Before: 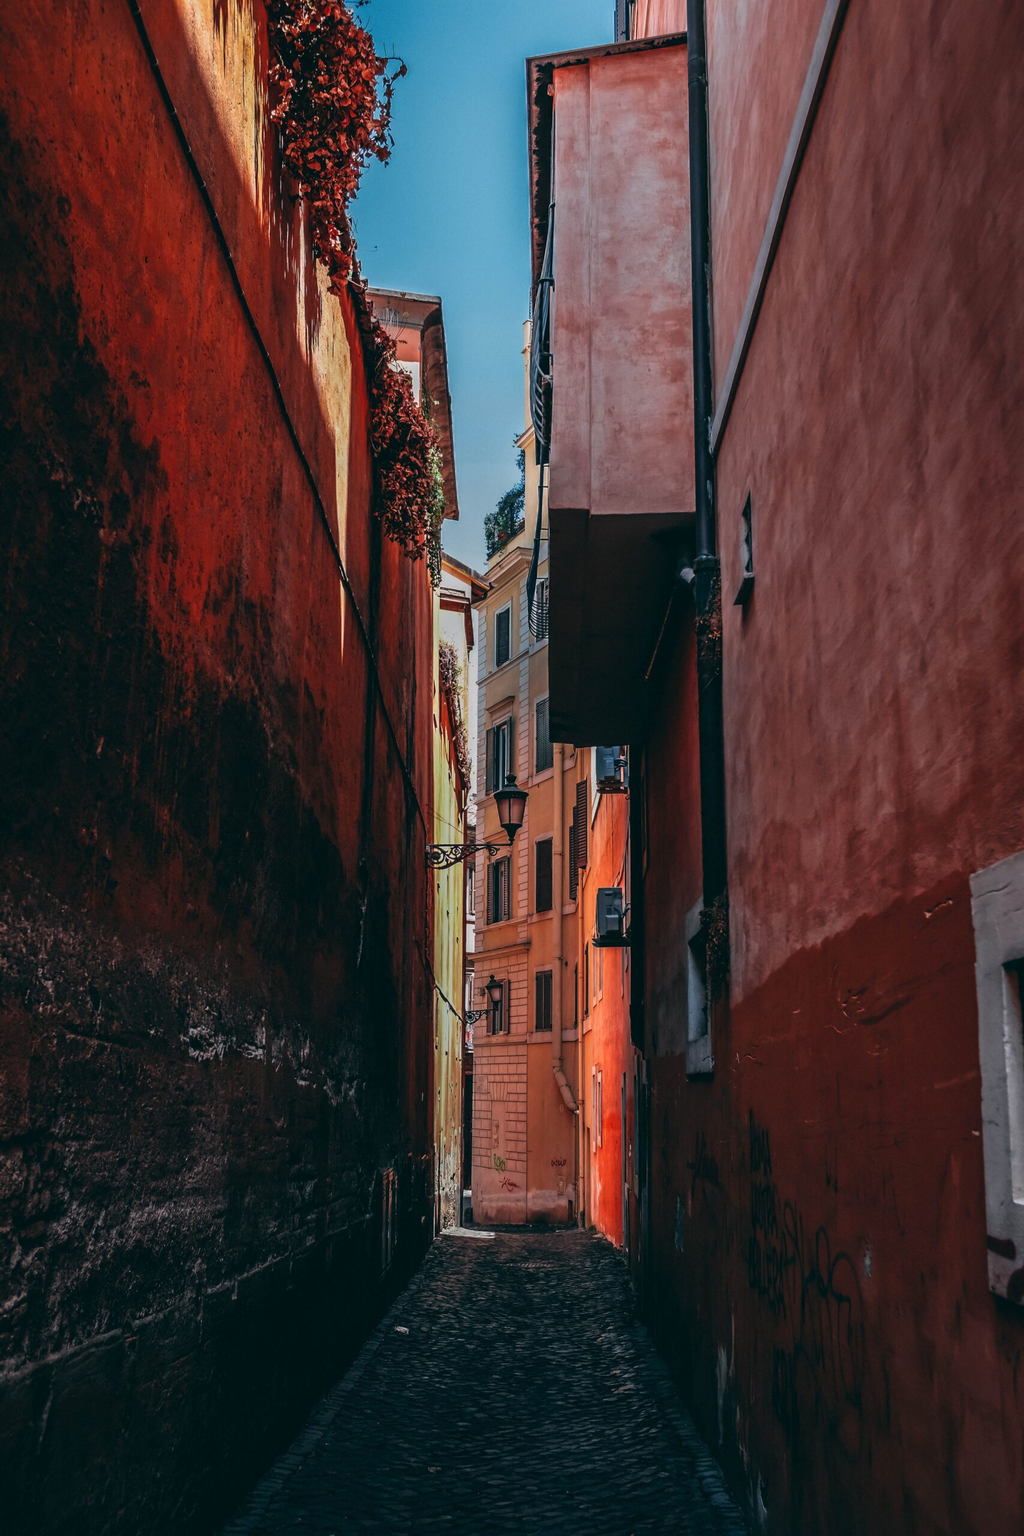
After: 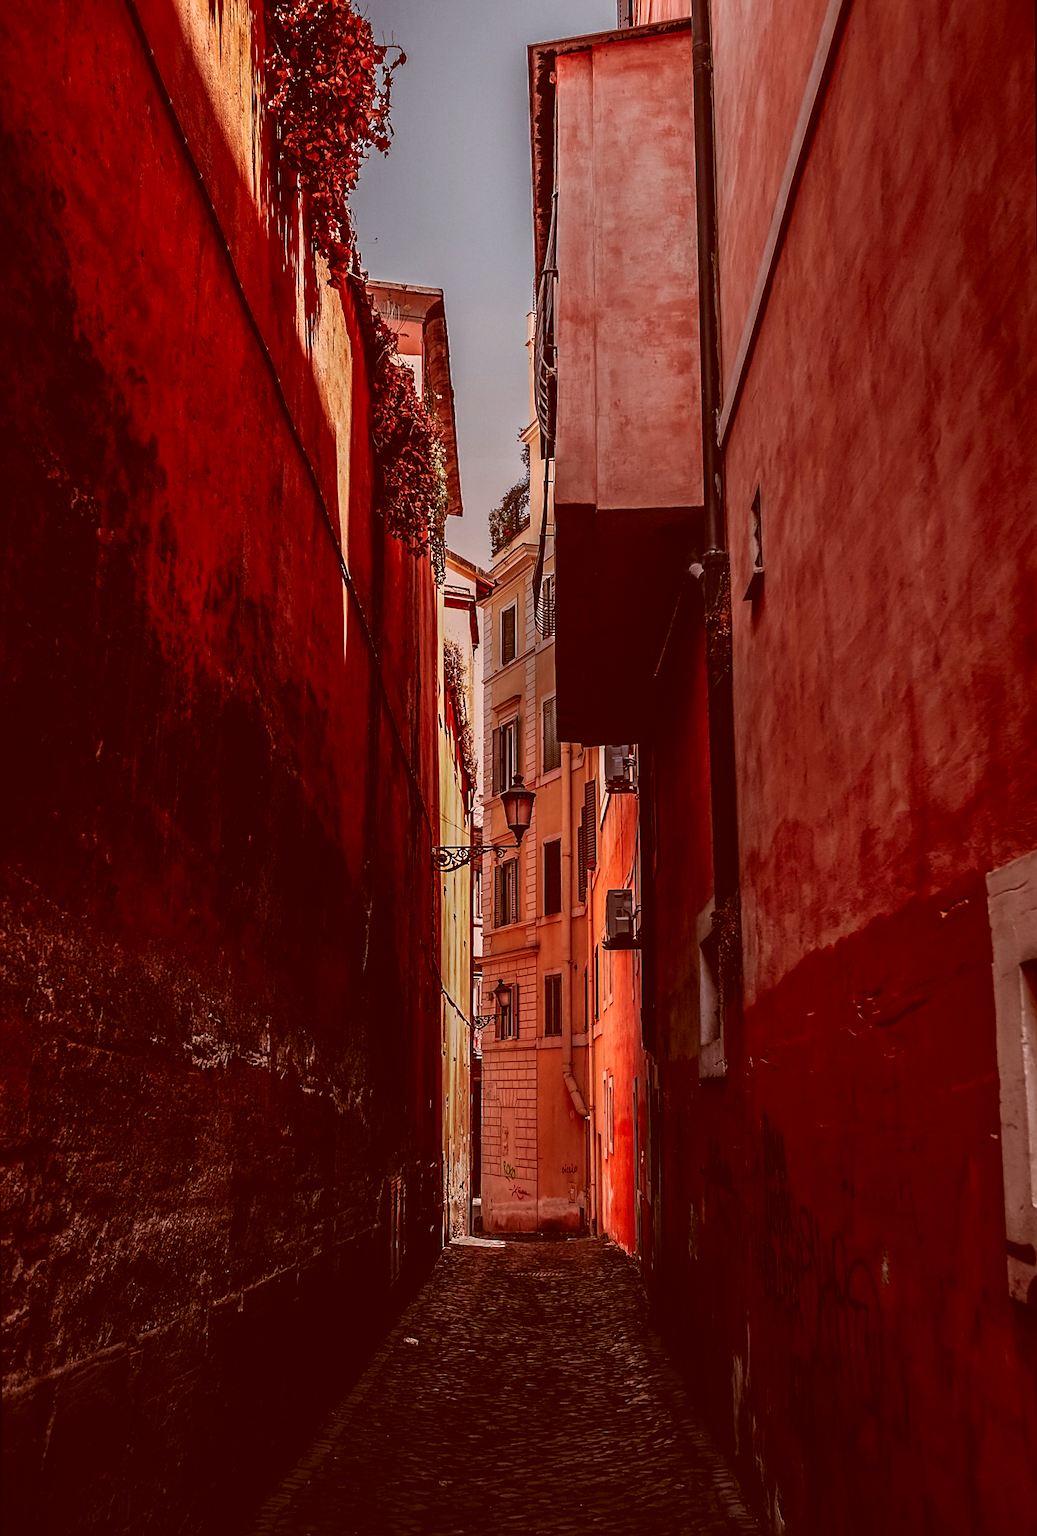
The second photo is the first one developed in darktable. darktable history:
color correction: highlights a* 9.03, highlights b* 8.71, shadows a* 40, shadows b* 40, saturation 0.8
rotate and perspective: rotation -0.45°, automatic cropping original format, crop left 0.008, crop right 0.992, crop top 0.012, crop bottom 0.988
sharpen: on, module defaults
